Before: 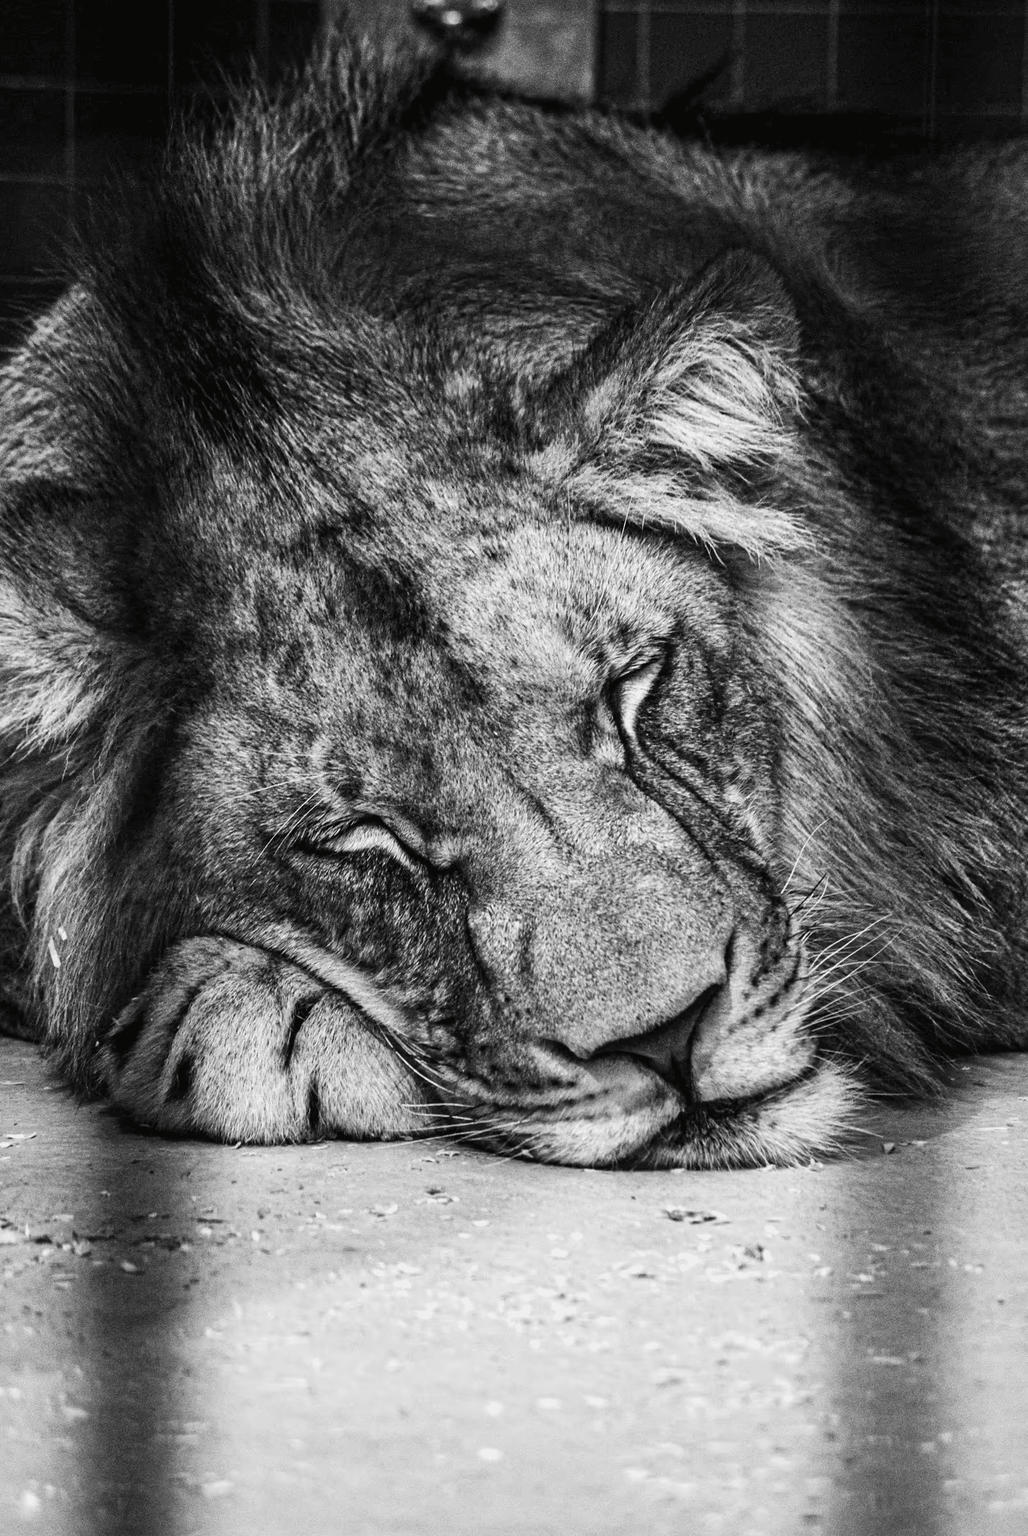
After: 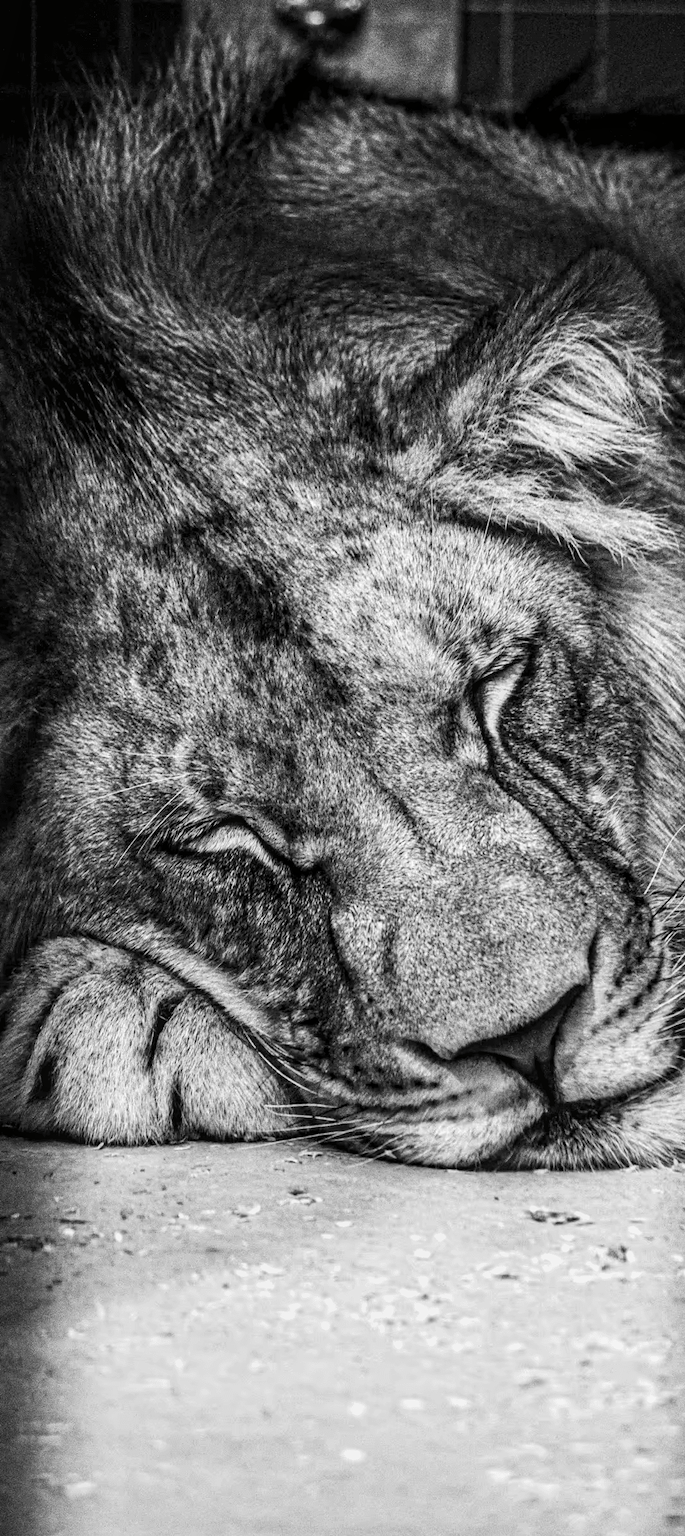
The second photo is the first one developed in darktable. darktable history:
local contrast: on, module defaults
crop and rotate: left 13.409%, right 19.924%
